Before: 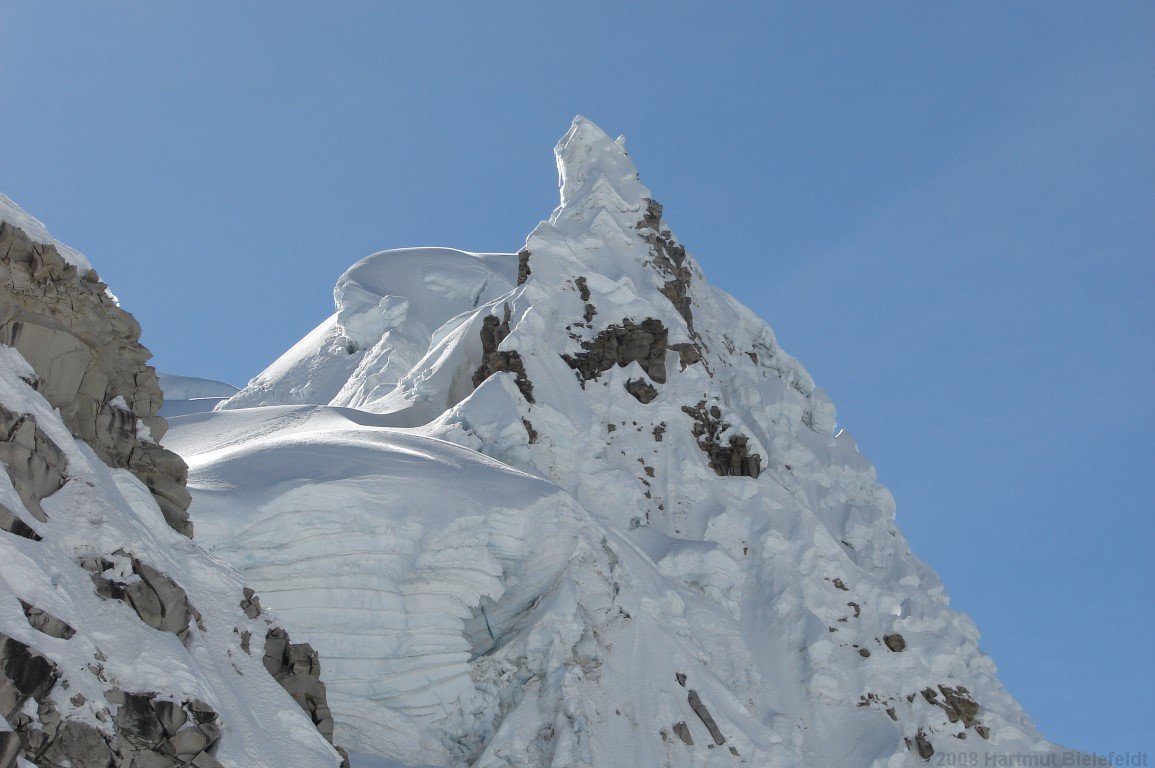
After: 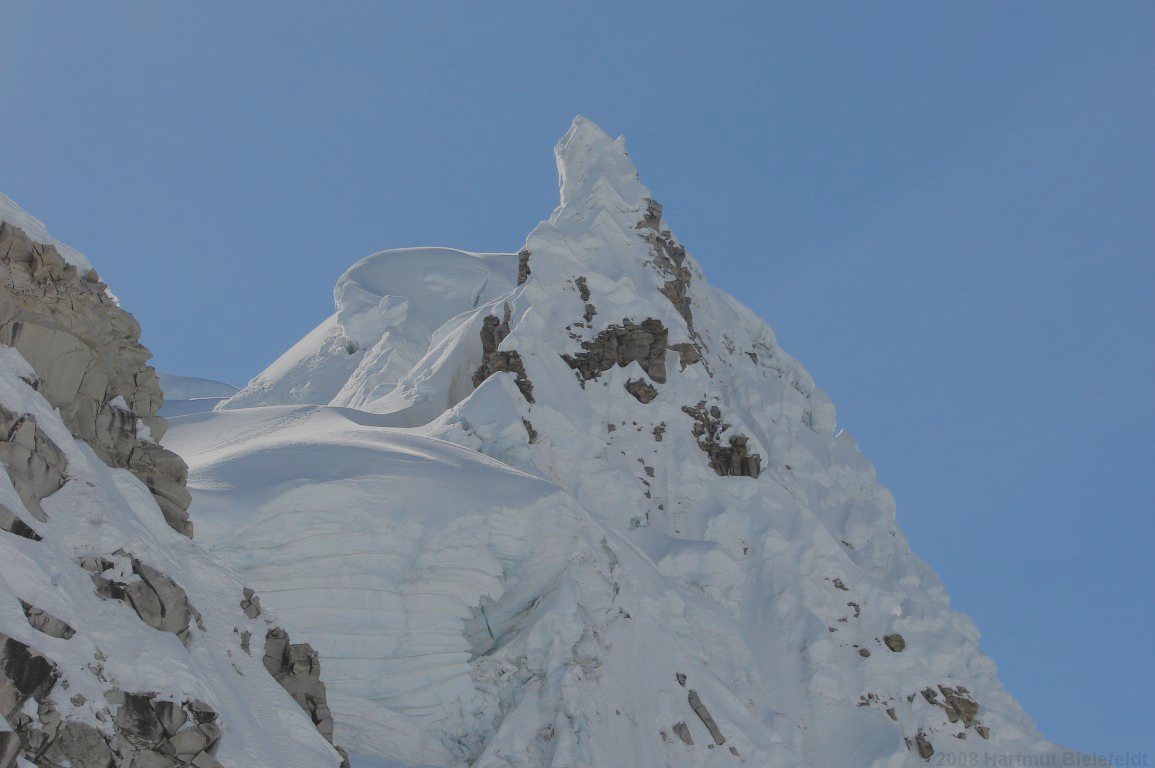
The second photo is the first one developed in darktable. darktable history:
contrast brightness saturation: contrast -0.284
filmic rgb: black relative exposure -7.65 EV, white relative exposure 4.56 EV, hardness 3.61, add noise in highlights 0, color science v3 (2019), use custom middle-gray values true, iterations of high-quality reconstruction 0, contrast in highlights soft
